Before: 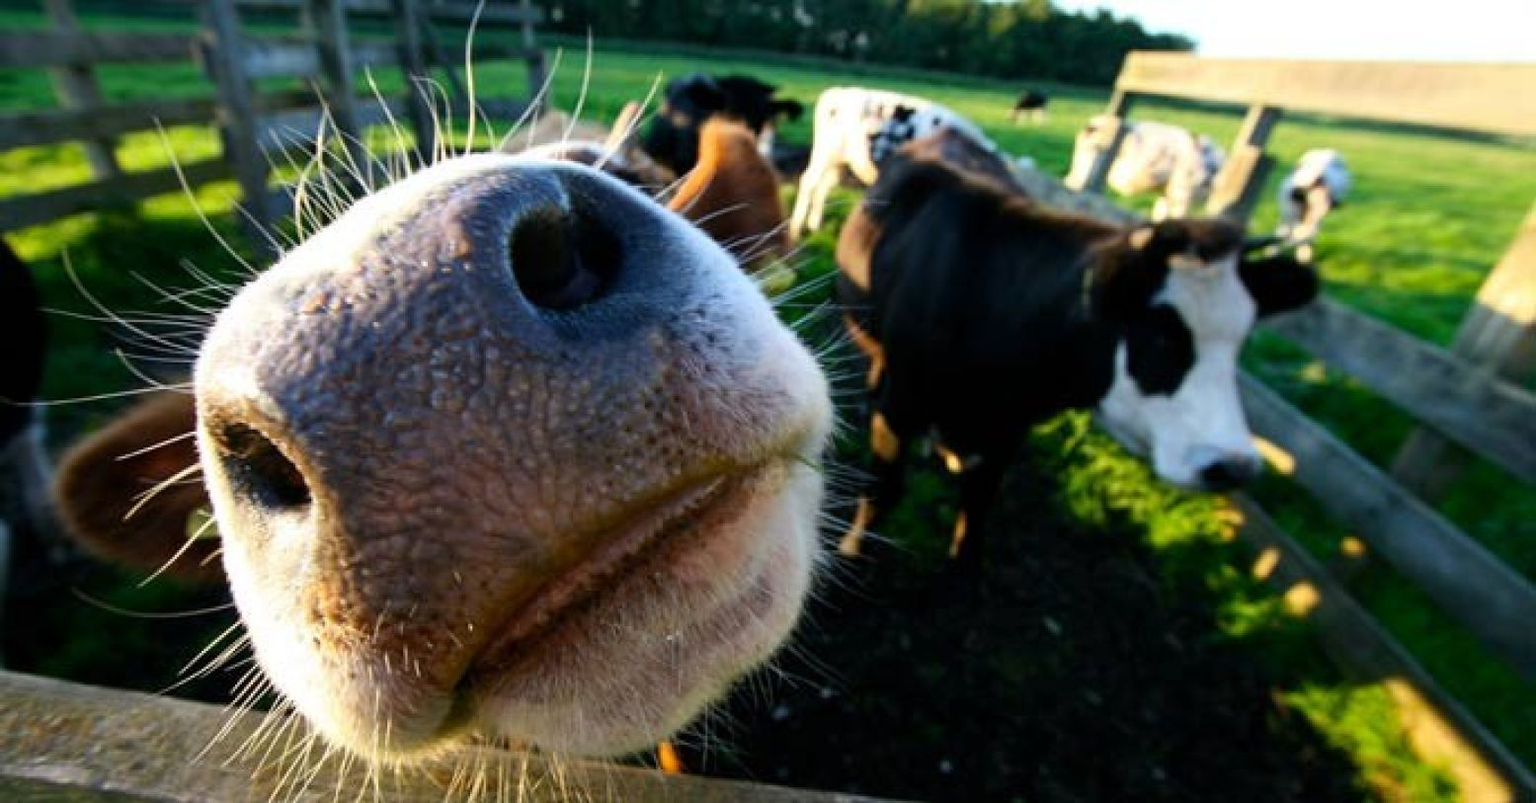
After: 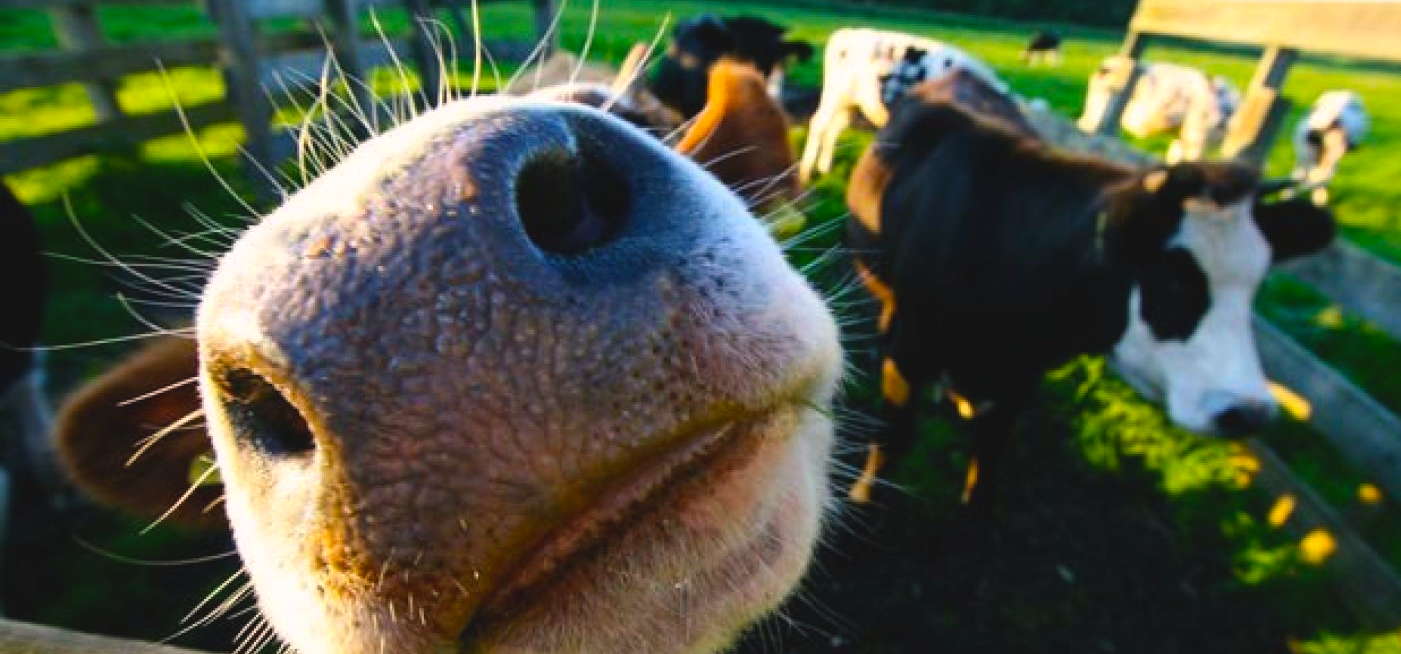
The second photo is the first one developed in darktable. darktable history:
color balance rgb: highlights gain › chroma 1.35%, highlights gain › hue 54.97°, global offset › luminance 0.674%, perceptual saturation grading › global saturation 29.46%, global vibrance 20%
crop: top 7.409%, right 9.843%, bottom 12.066%
